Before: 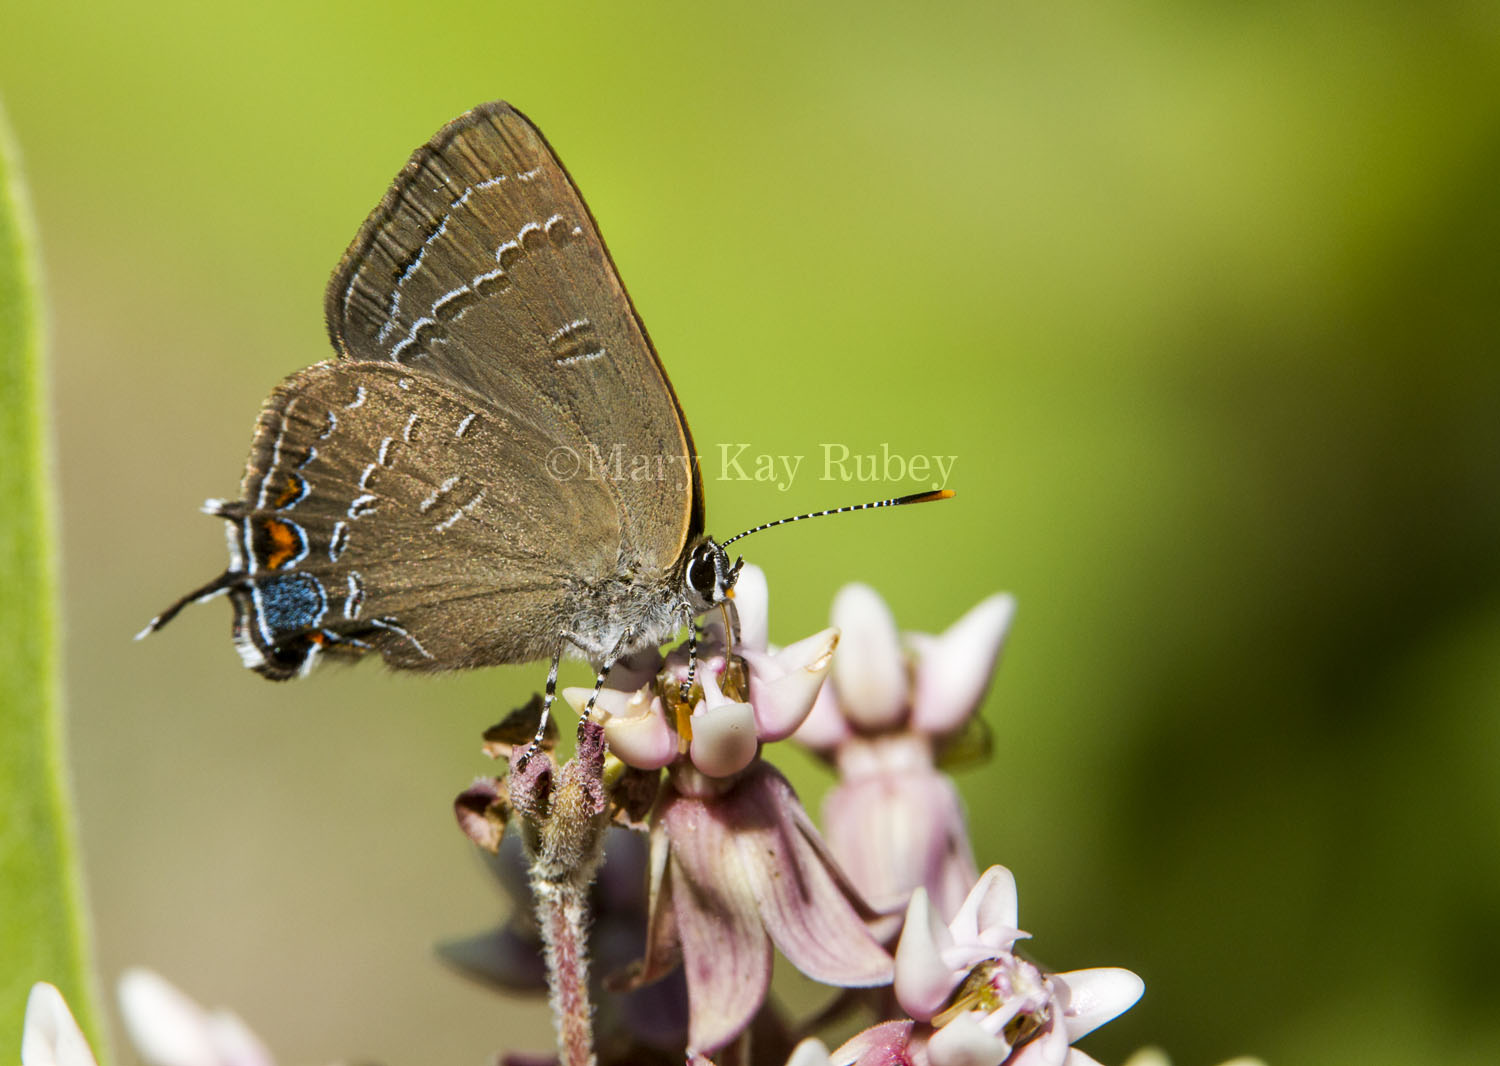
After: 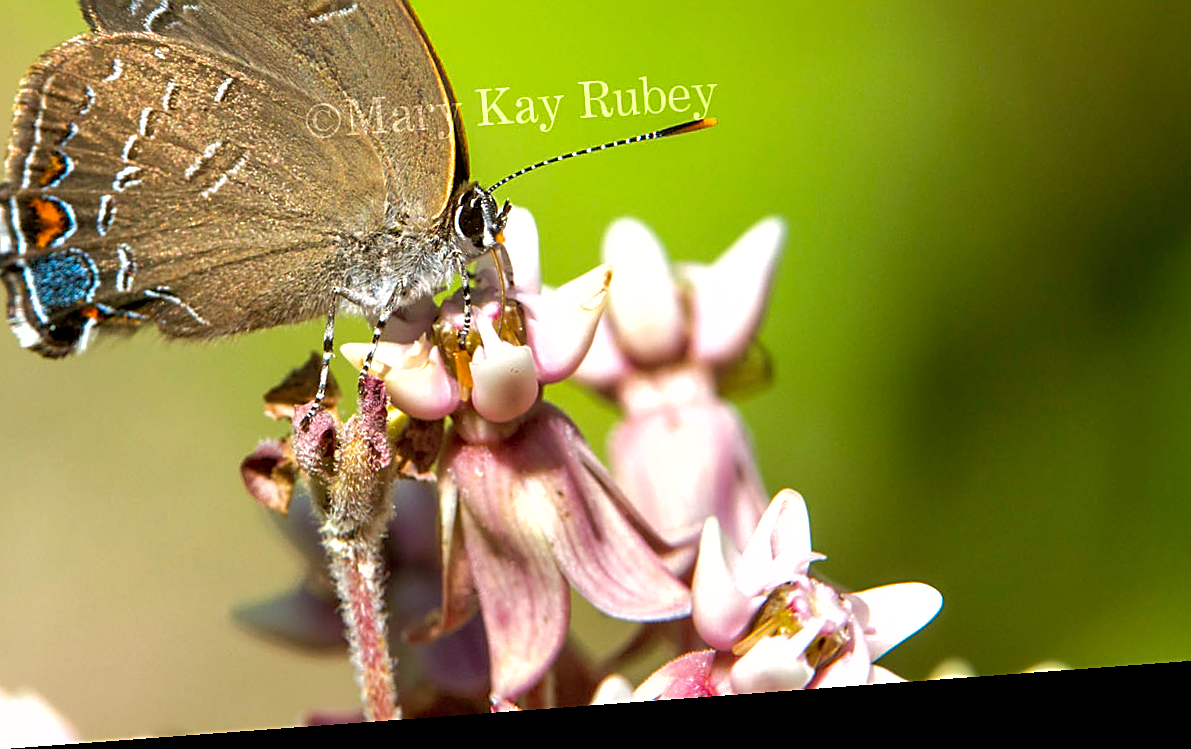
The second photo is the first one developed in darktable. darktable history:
rotate and perspective: rotation -4.25°, automatic cropping off
shadows and highlights: on, module defaults
exposure: exposure 0.6 EV, compensate highlight preservation false
sharpen: on, module defaults
crop and rotate: left 17.299%, top 35.115%, right 7.015%, bottom 1.024%
